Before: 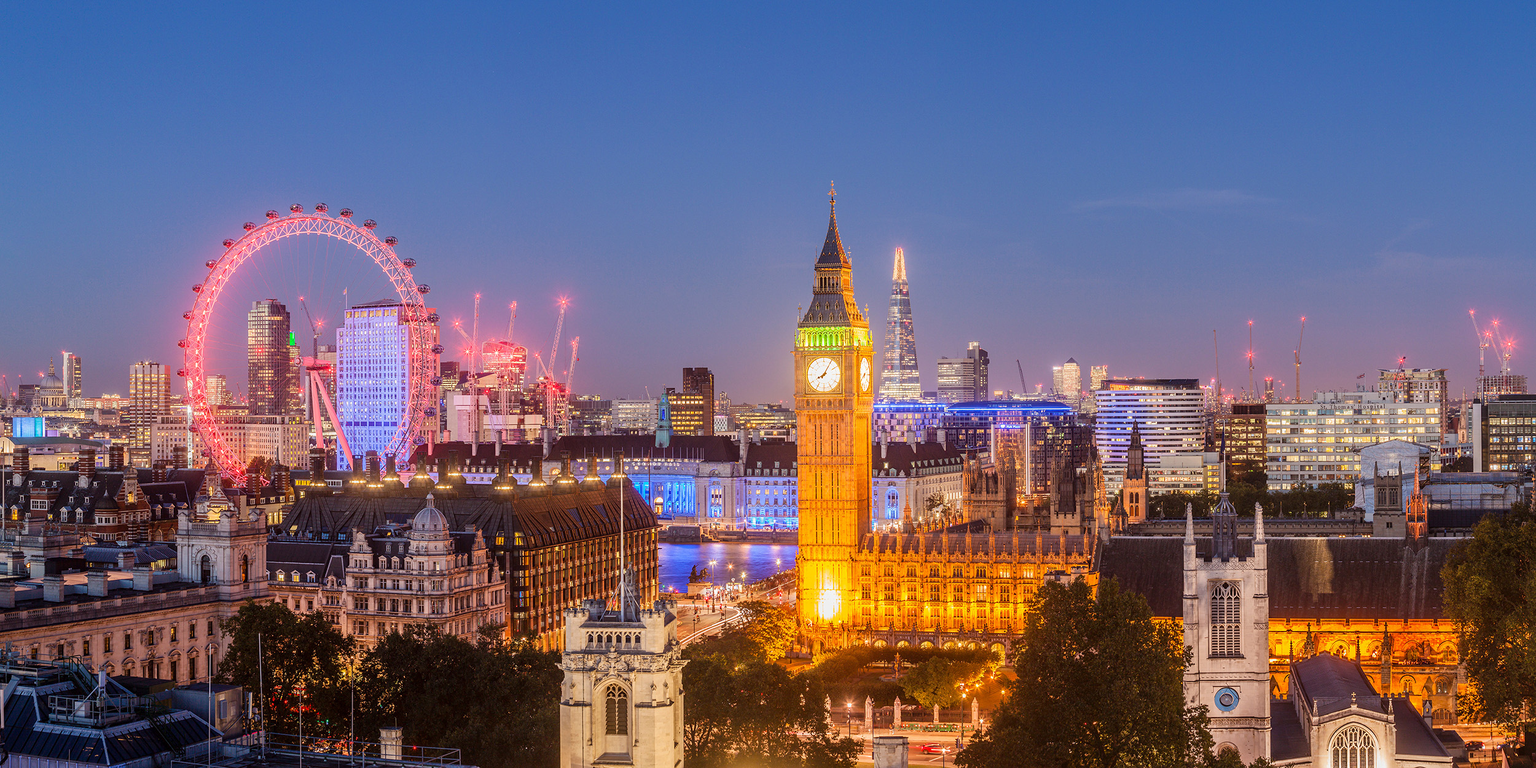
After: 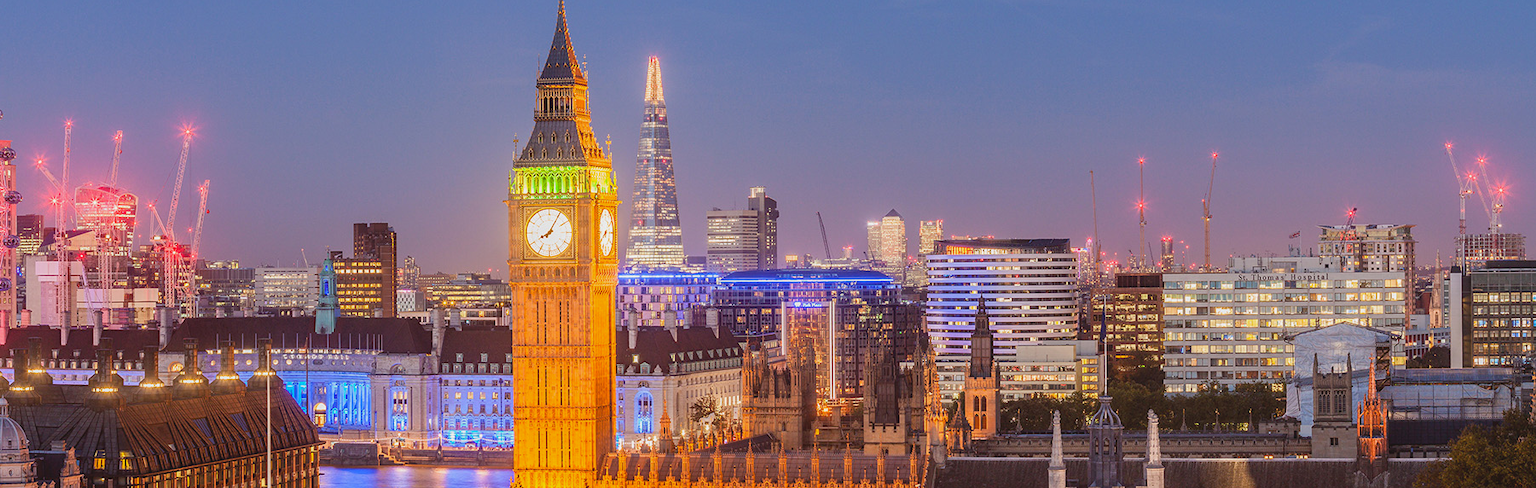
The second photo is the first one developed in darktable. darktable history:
crop and rotate: left 27.938%, top 27.046%, bottom 27.046%
contrast brightness saturation: contrast -0.11
